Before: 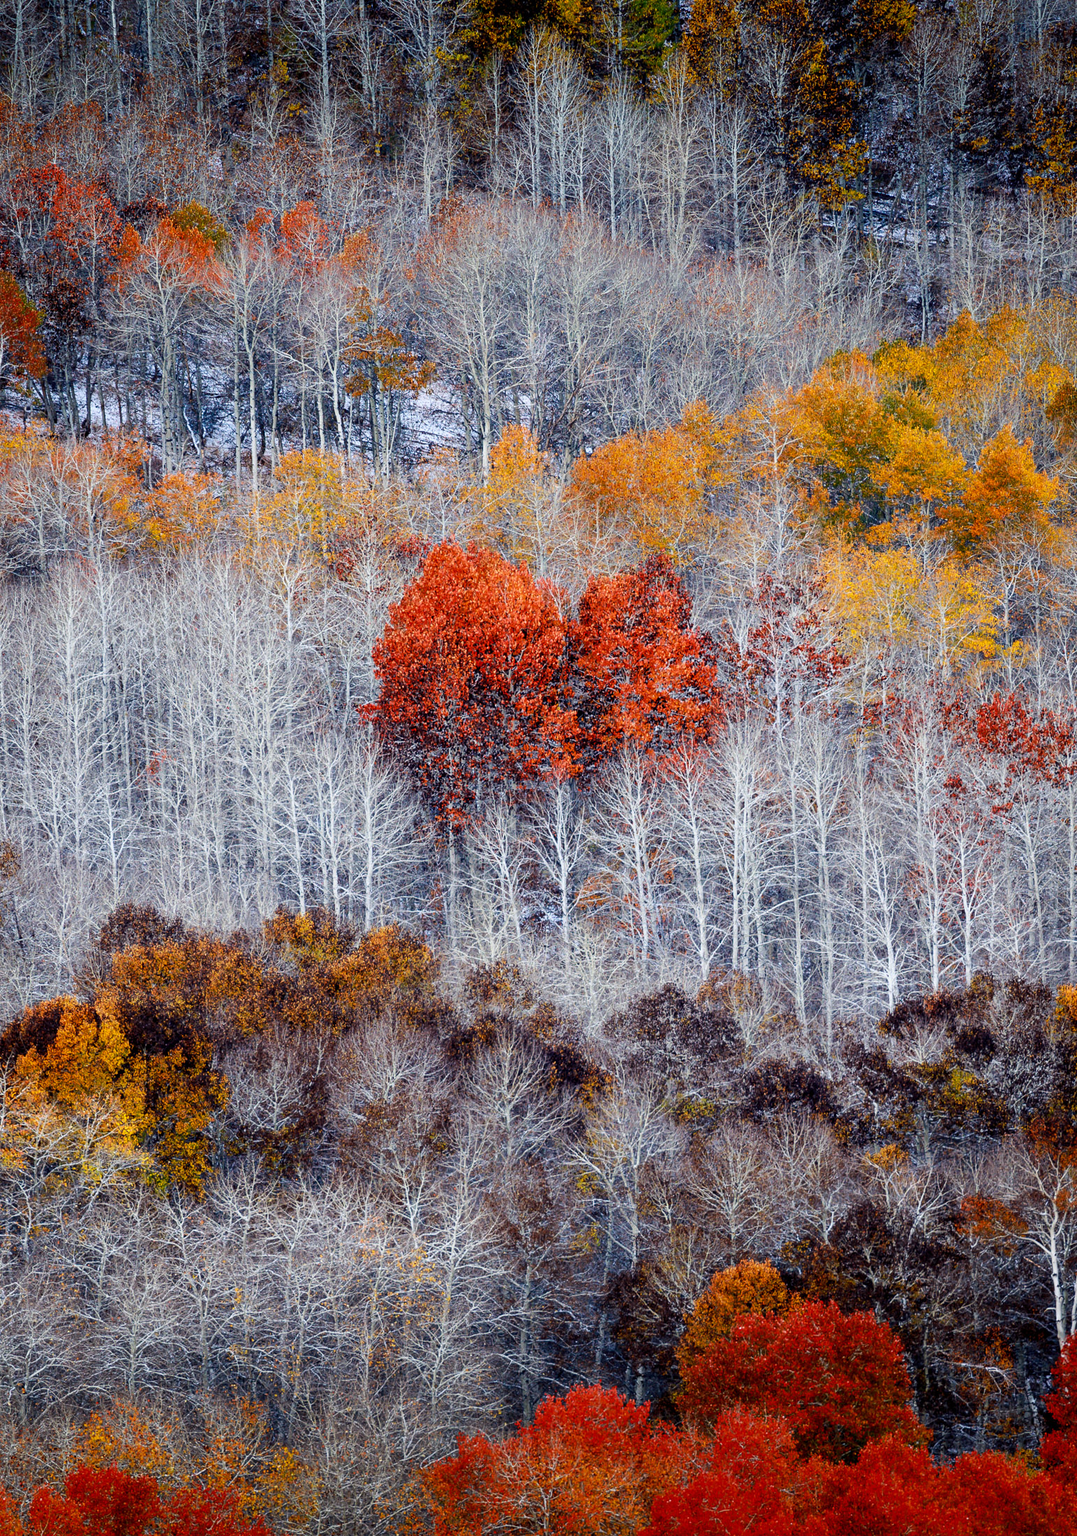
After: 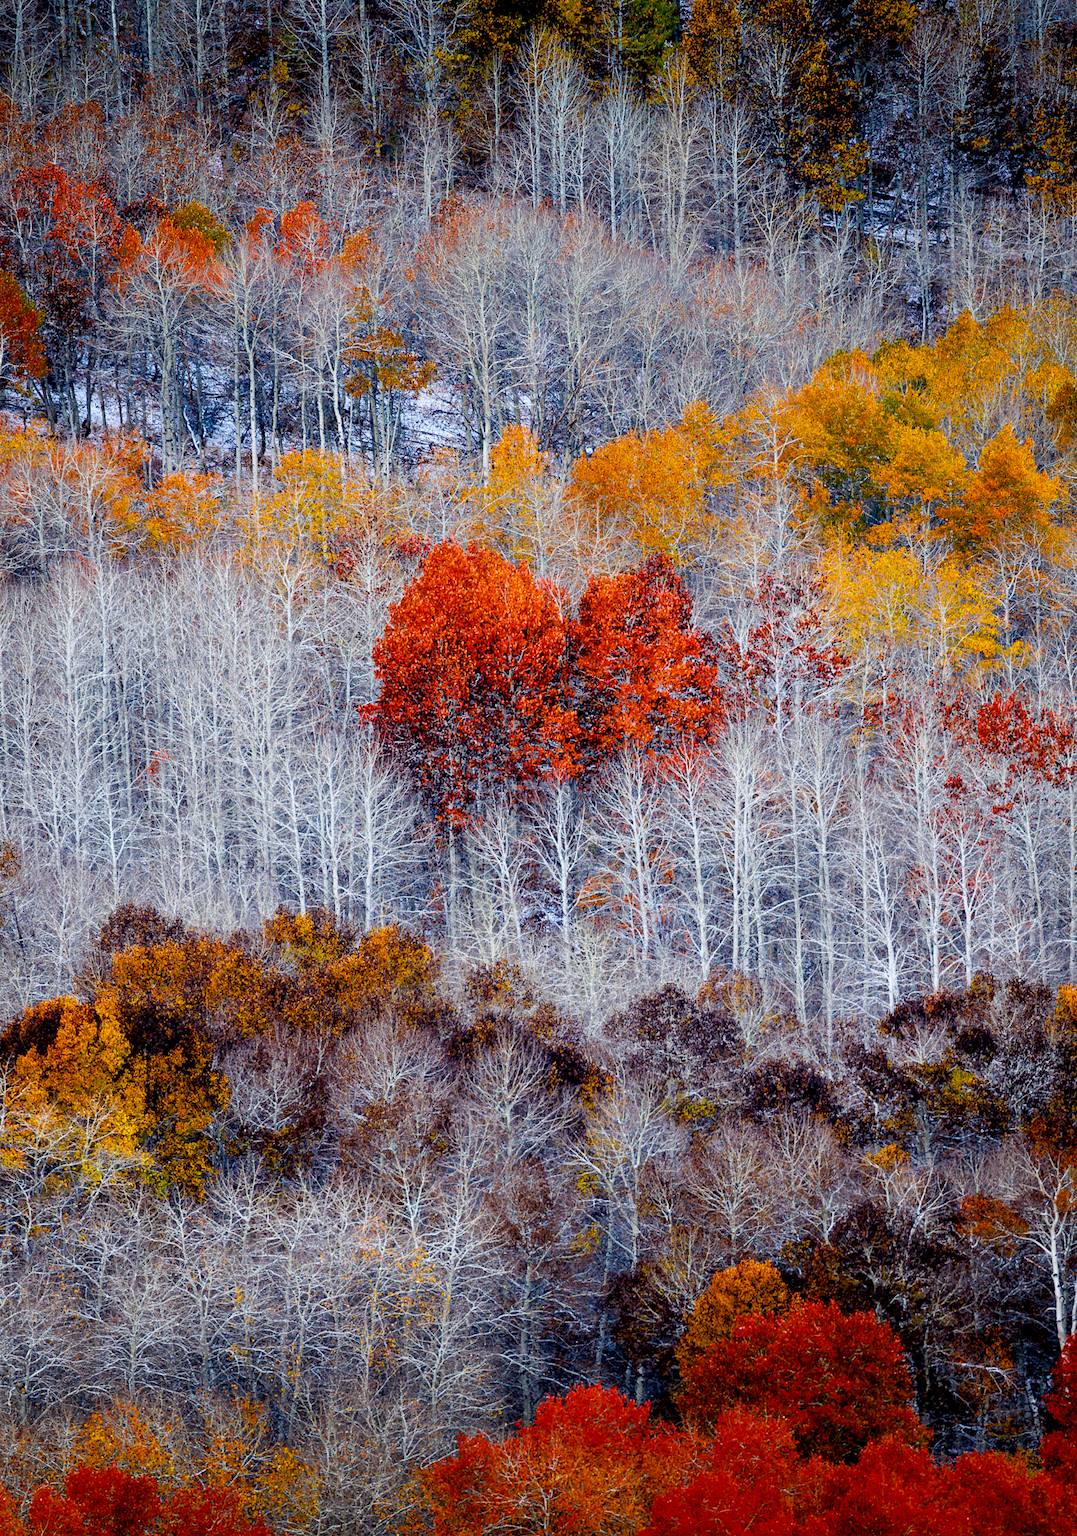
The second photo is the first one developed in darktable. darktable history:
color balance rgb: global offset › luminance -0.482%, perceptual saturation grading › global saturation 30.972%
